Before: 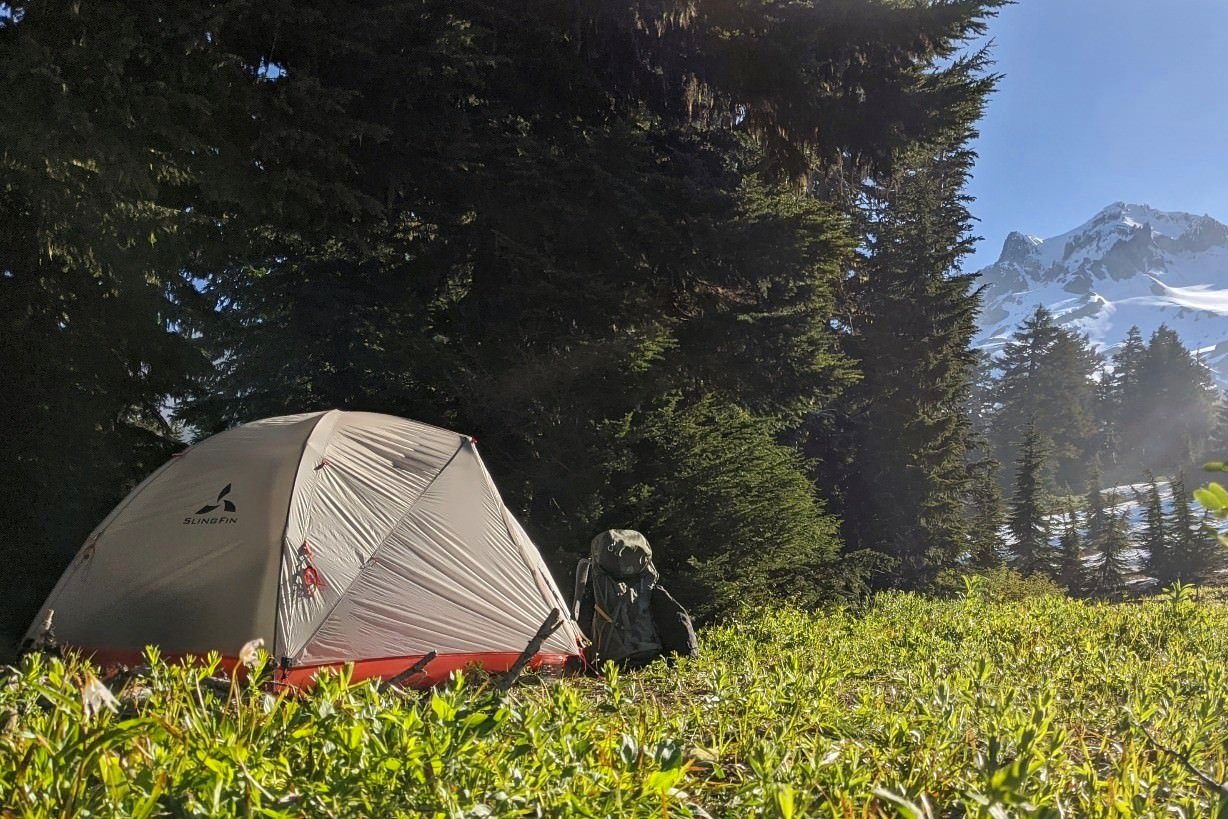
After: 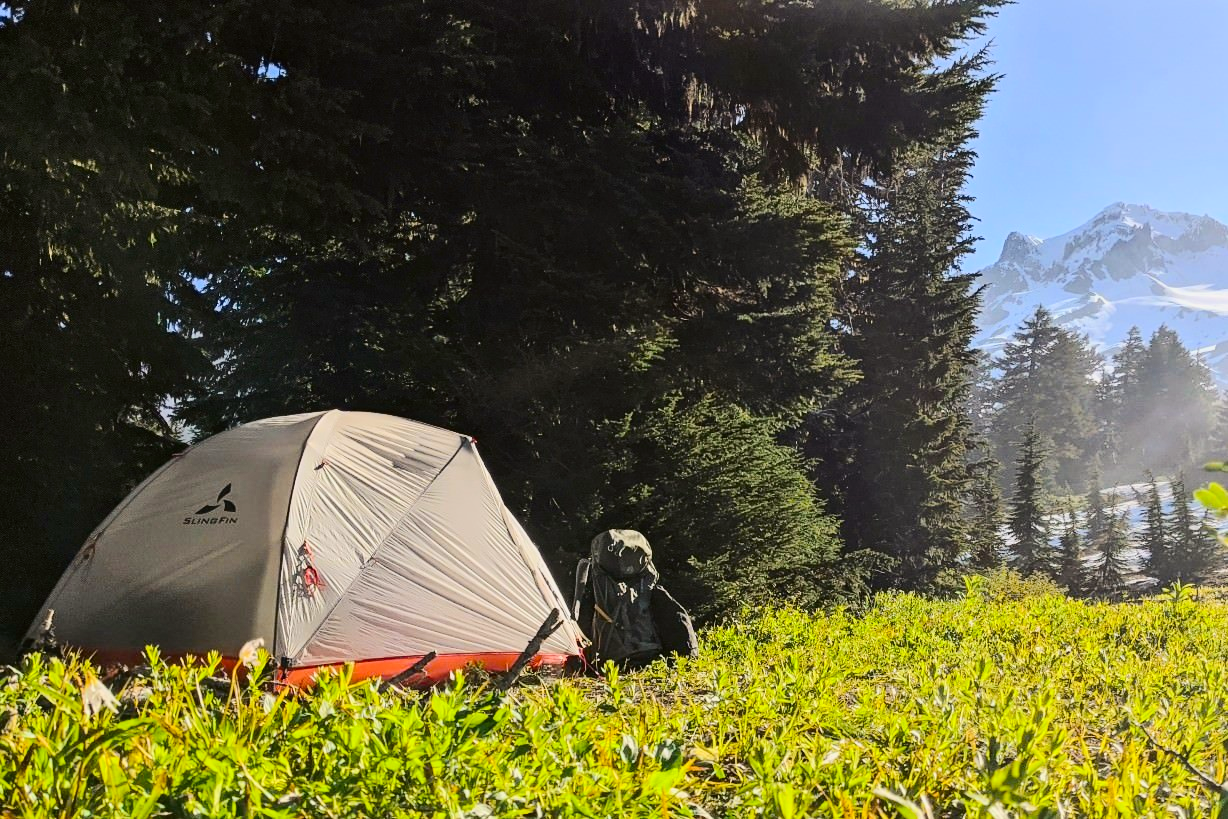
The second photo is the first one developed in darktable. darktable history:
tone curve: curves: ch0 [(0, 0.011) (0.104, 0.085) (0.236, 0.234) (0.398, 0.507) (0.472, 0.62) (0.641, 0.773) (0.835, 0.883) (1, 0.961)]; ch1 [(0, 0) (0.353, 0.344) (0.43, 0.401) (0.479, 0.476) (0.502, 0.504) (0.54, 0.542) (0.602, 0.613) (0.638, 0.668) (0.693, 0.727) (1, 1)]; ch2 [(0, 0) (0.34, 0.314) (0.434, 0.43) (0.5, 0.506) (0.528, 0.534) (0.55, 0.567) (0.595, 0.613) (0.644, 0.729) (1, 1)], color space Lab, independent channels, preserve colors none
